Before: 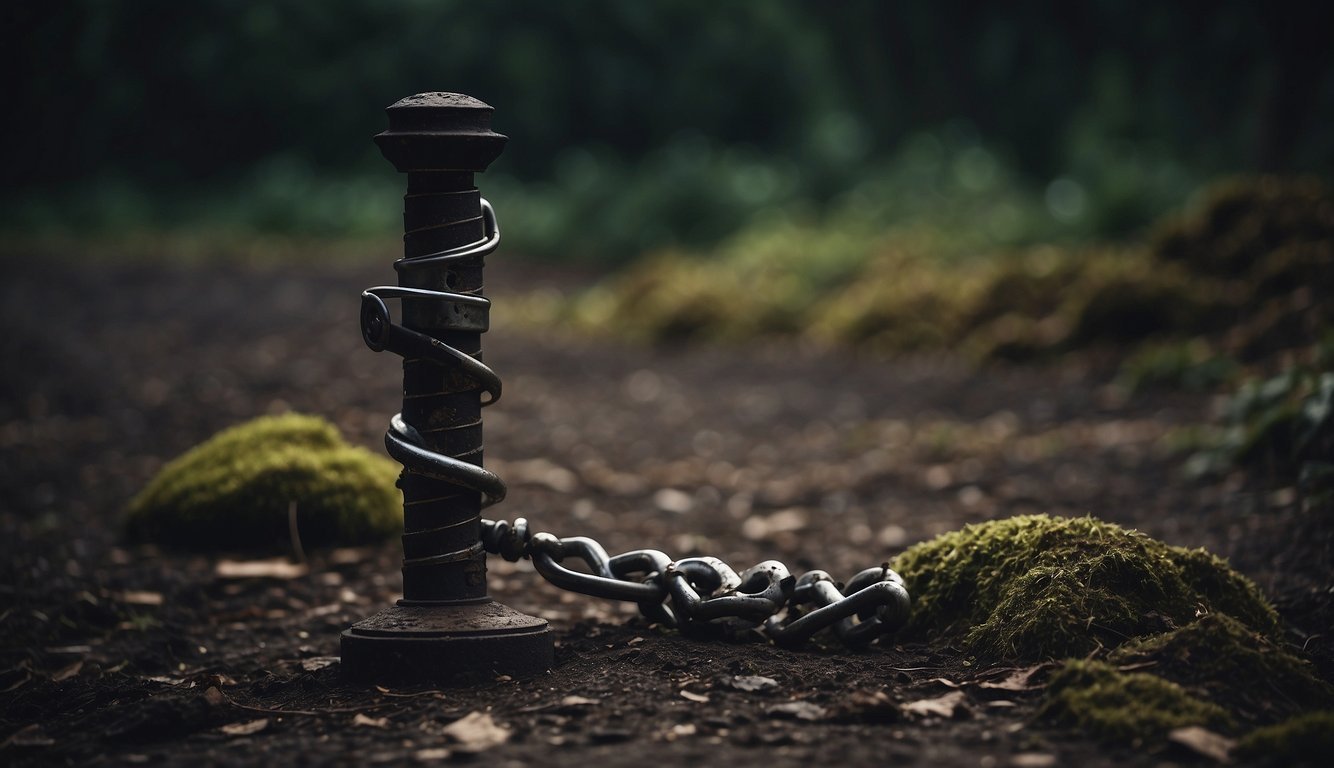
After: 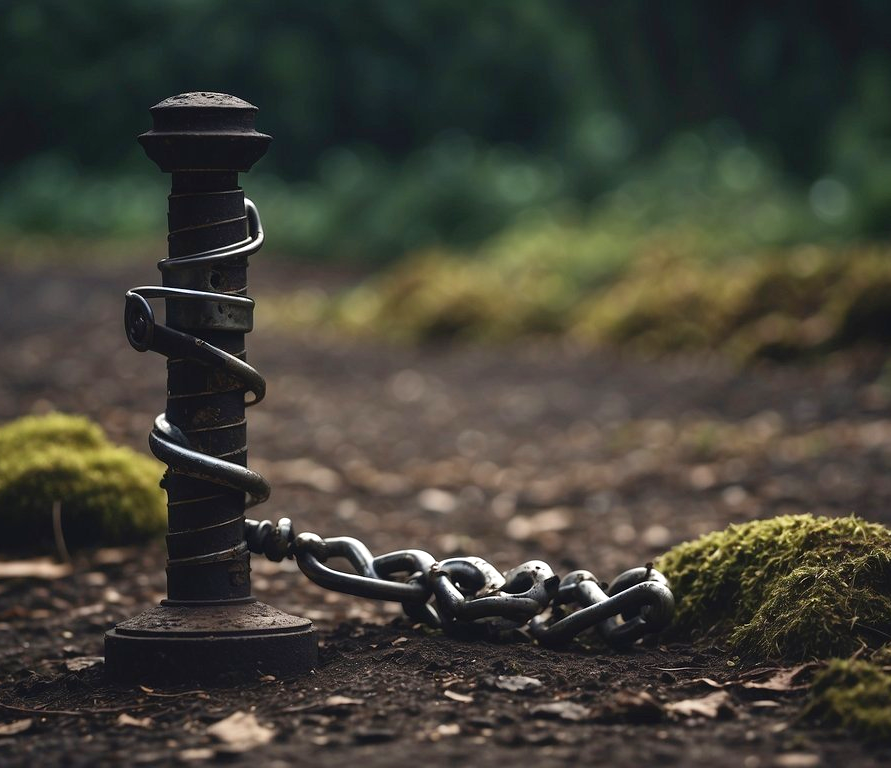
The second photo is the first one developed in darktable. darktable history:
levels: levels [0, 0.435, 0.917]
crop and rotate: left 17.732%, right 15.423%
